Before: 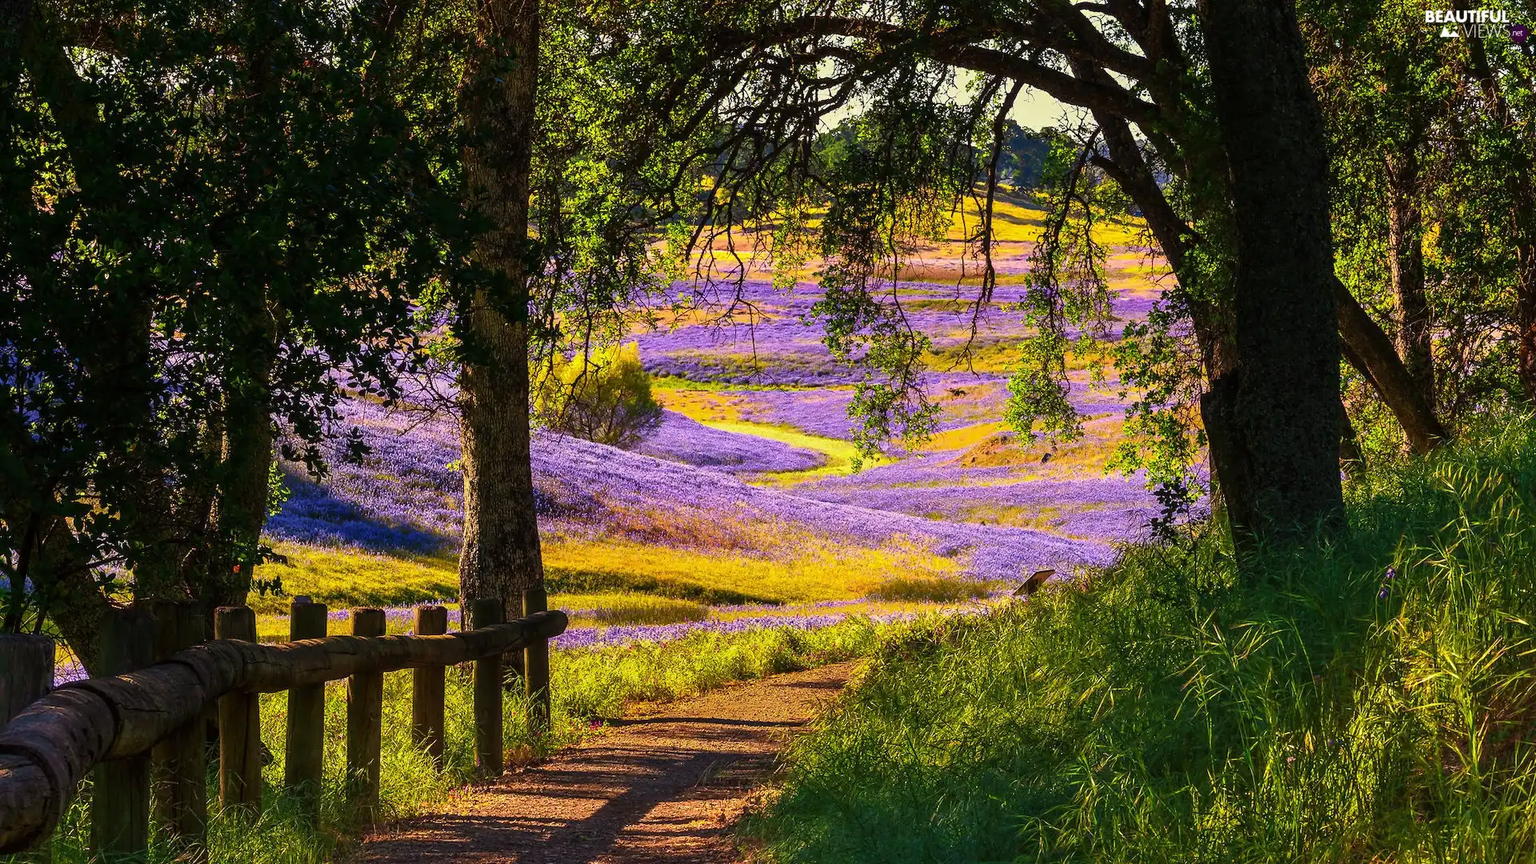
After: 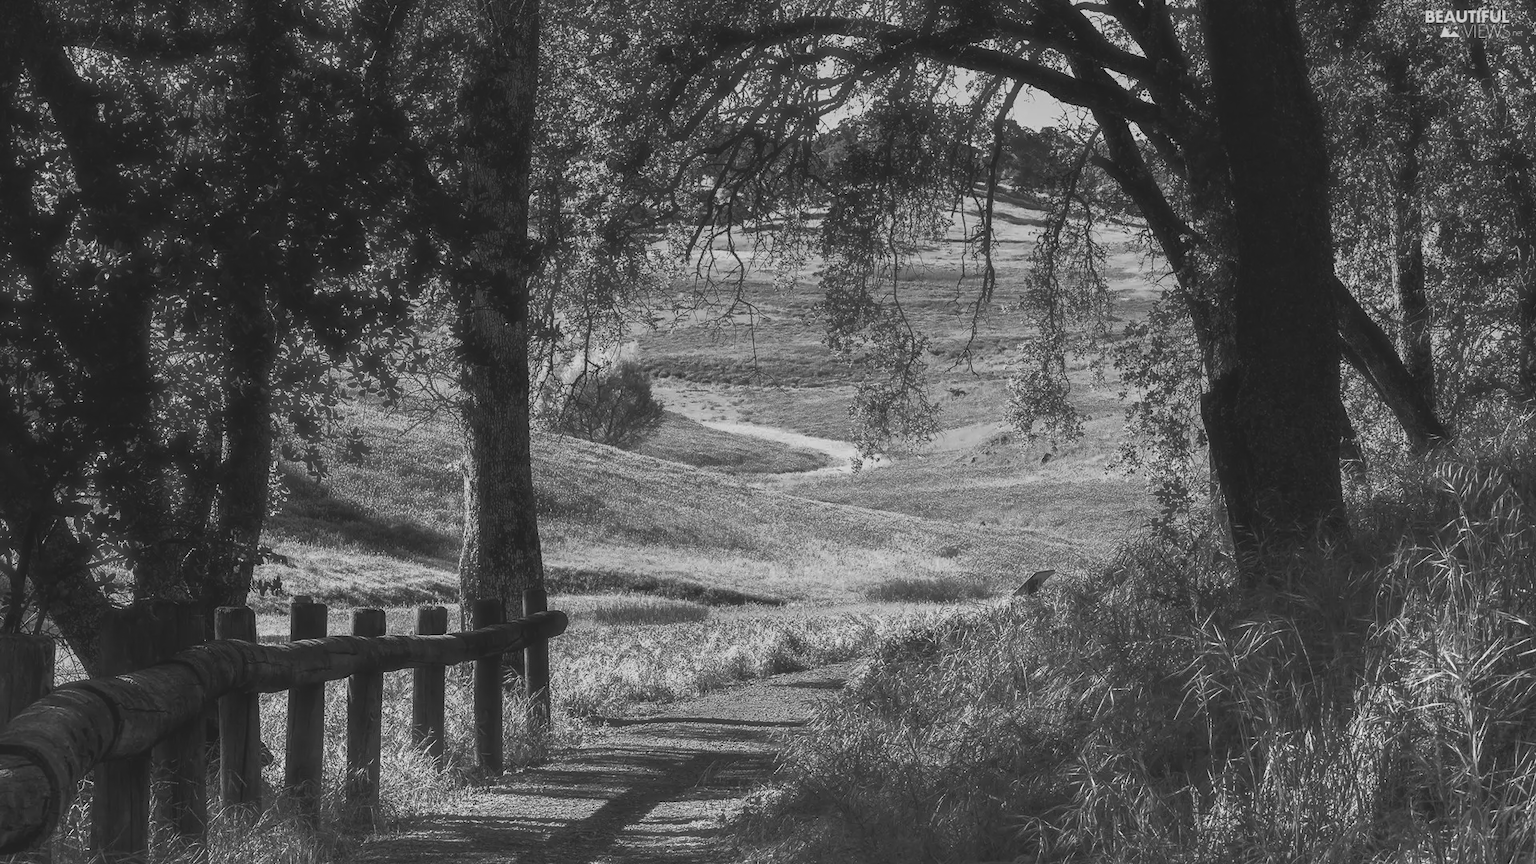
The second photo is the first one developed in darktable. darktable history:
colorize: saturation 60%, source mix 100%
haze removal: strength -0.1, adaptive false
graduated density: on, module defaults
monochrome: a -11.7, b 1.62, size 0.5, highlights 0.38
